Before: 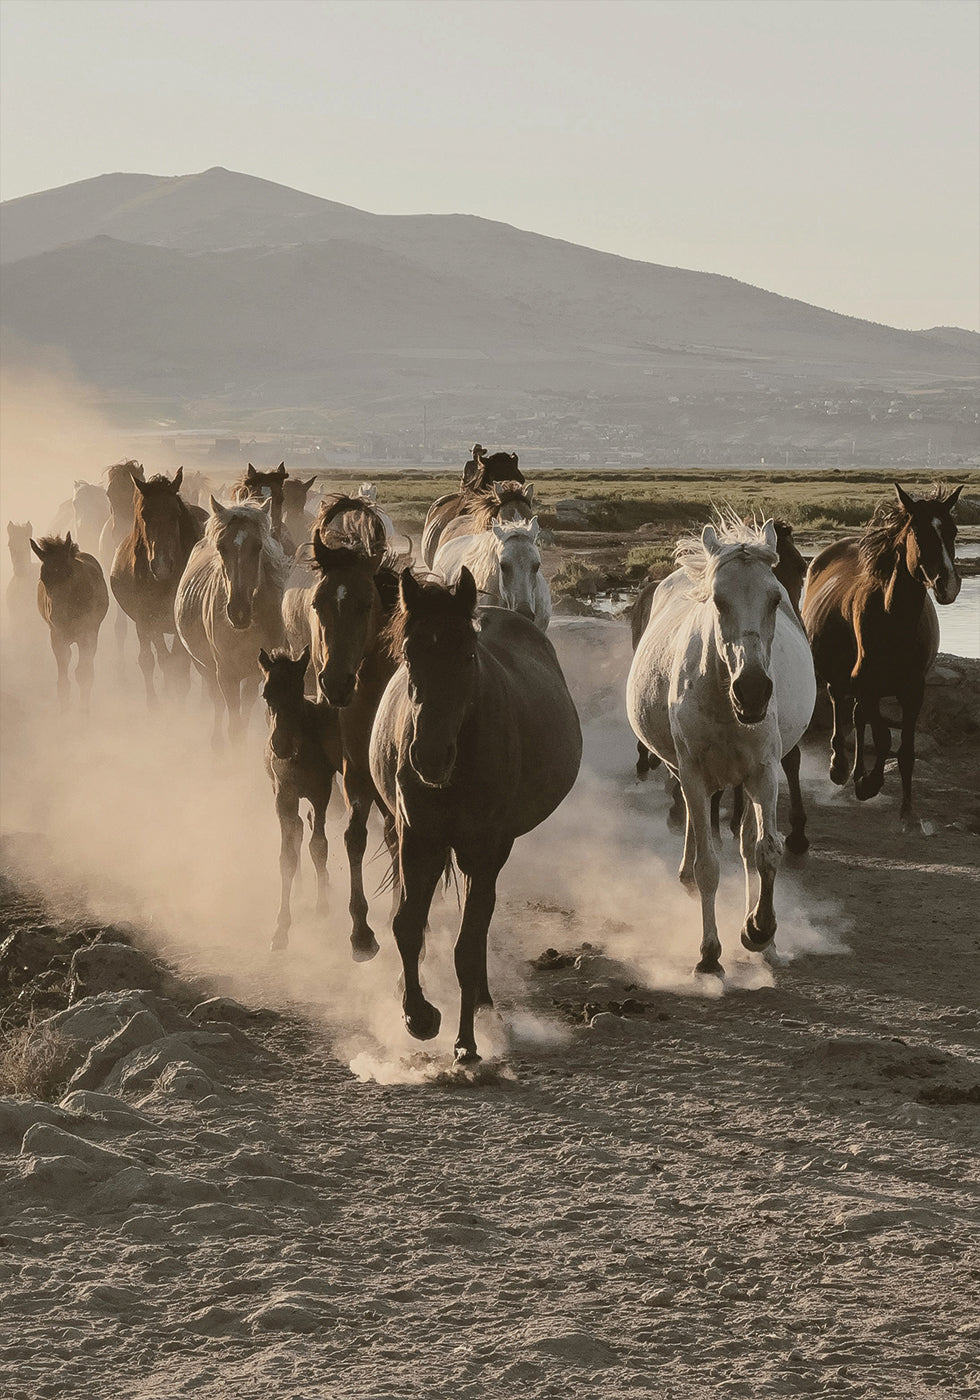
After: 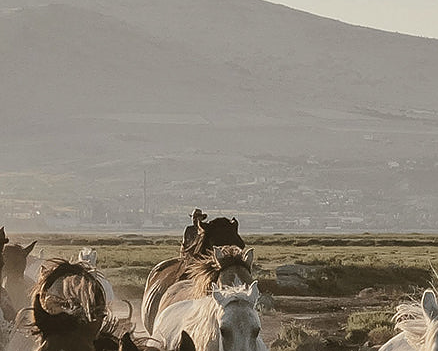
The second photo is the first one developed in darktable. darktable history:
sharpen: radius 1
crop: left 28.64%, top 16.832%, right 26.637%, bottom 58.055%
